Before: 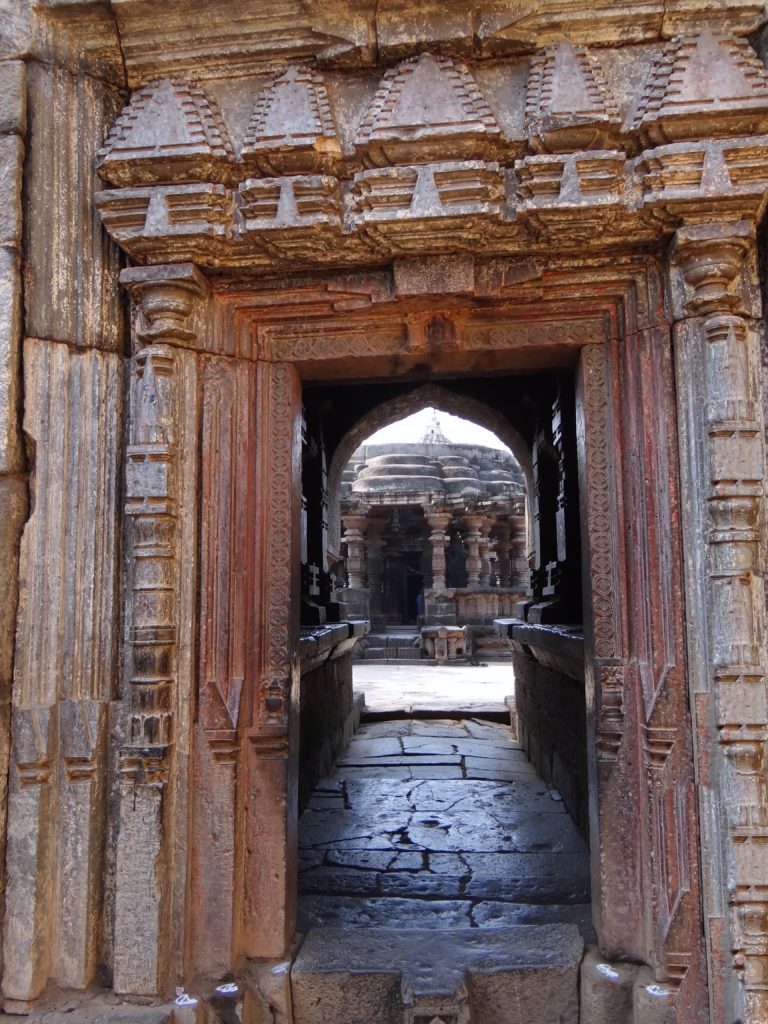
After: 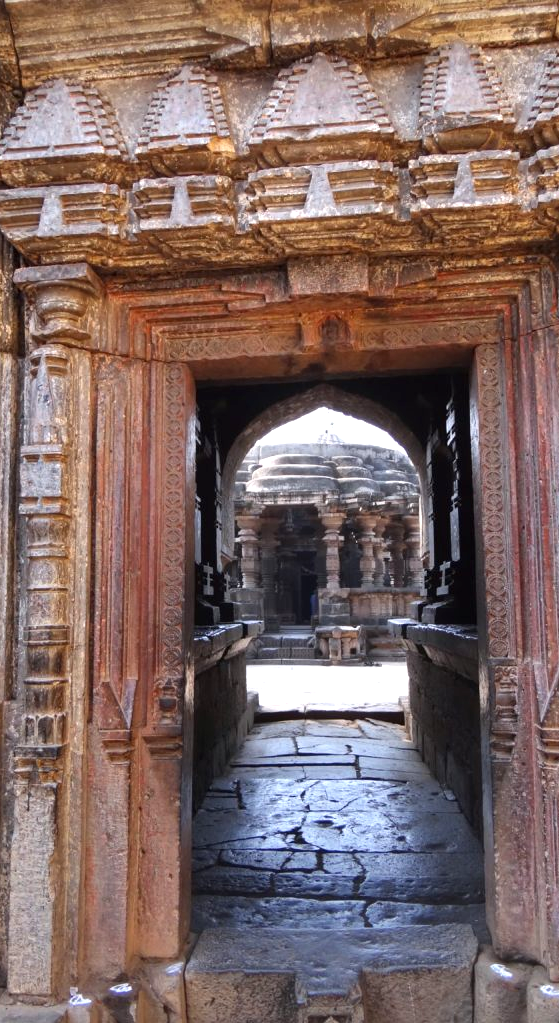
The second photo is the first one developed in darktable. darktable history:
crop: left 13.856%, top 0%, right 13.301%
tone equalizer: on, module defaults
exposure: exposure 0.65 EV, compensate highlight preservation false
